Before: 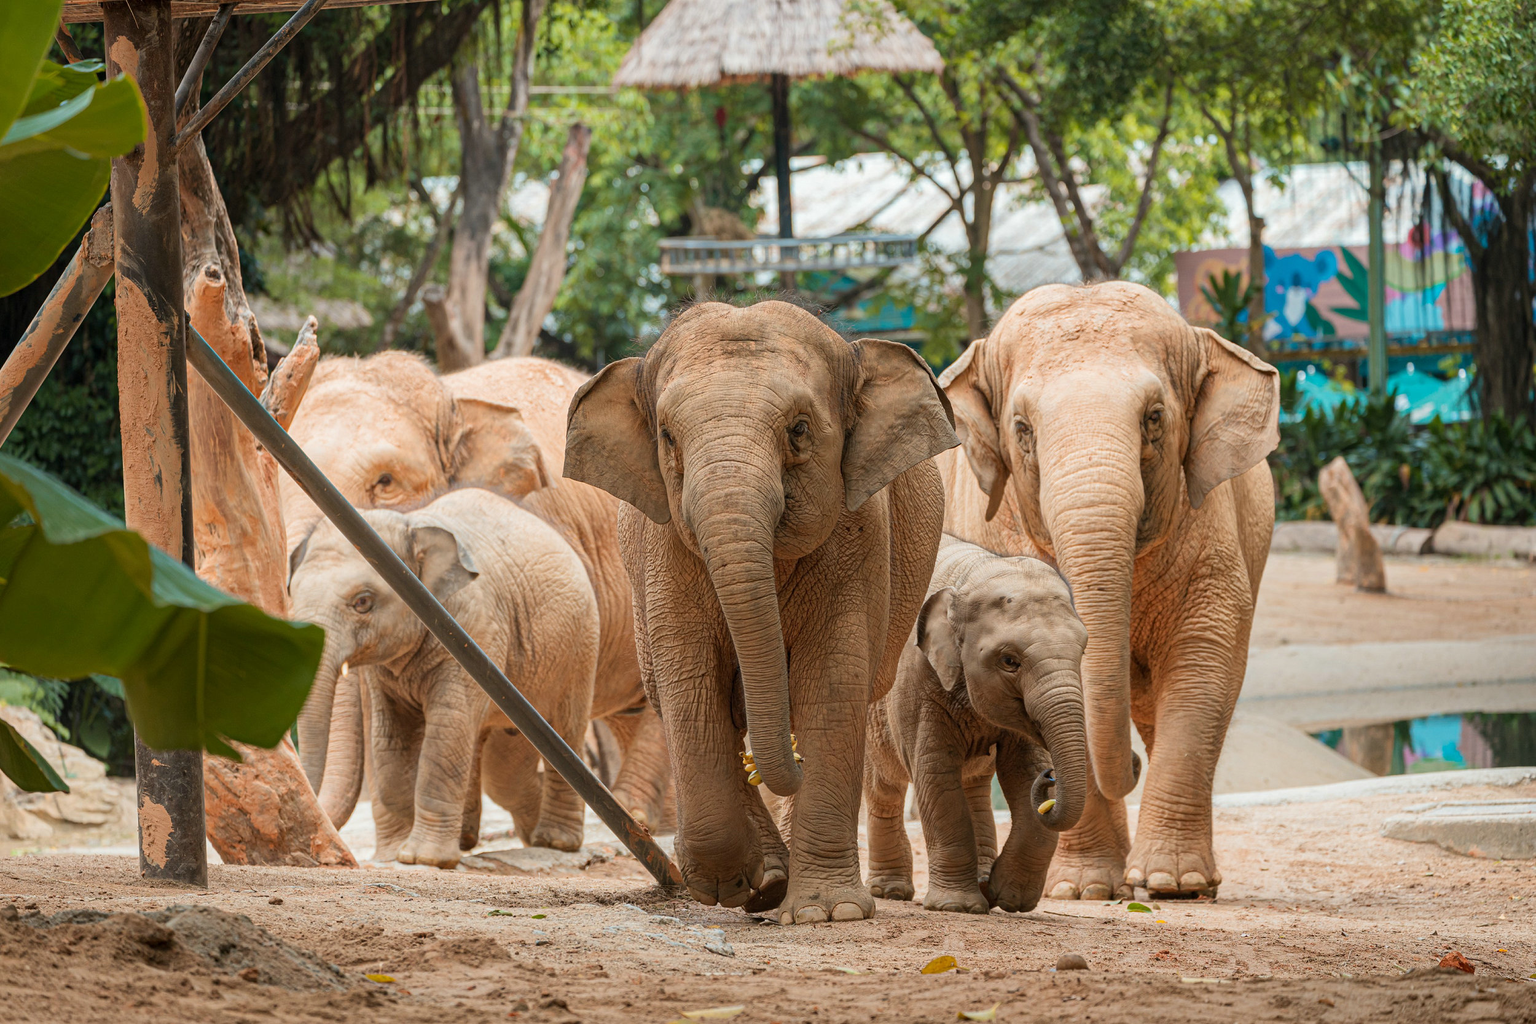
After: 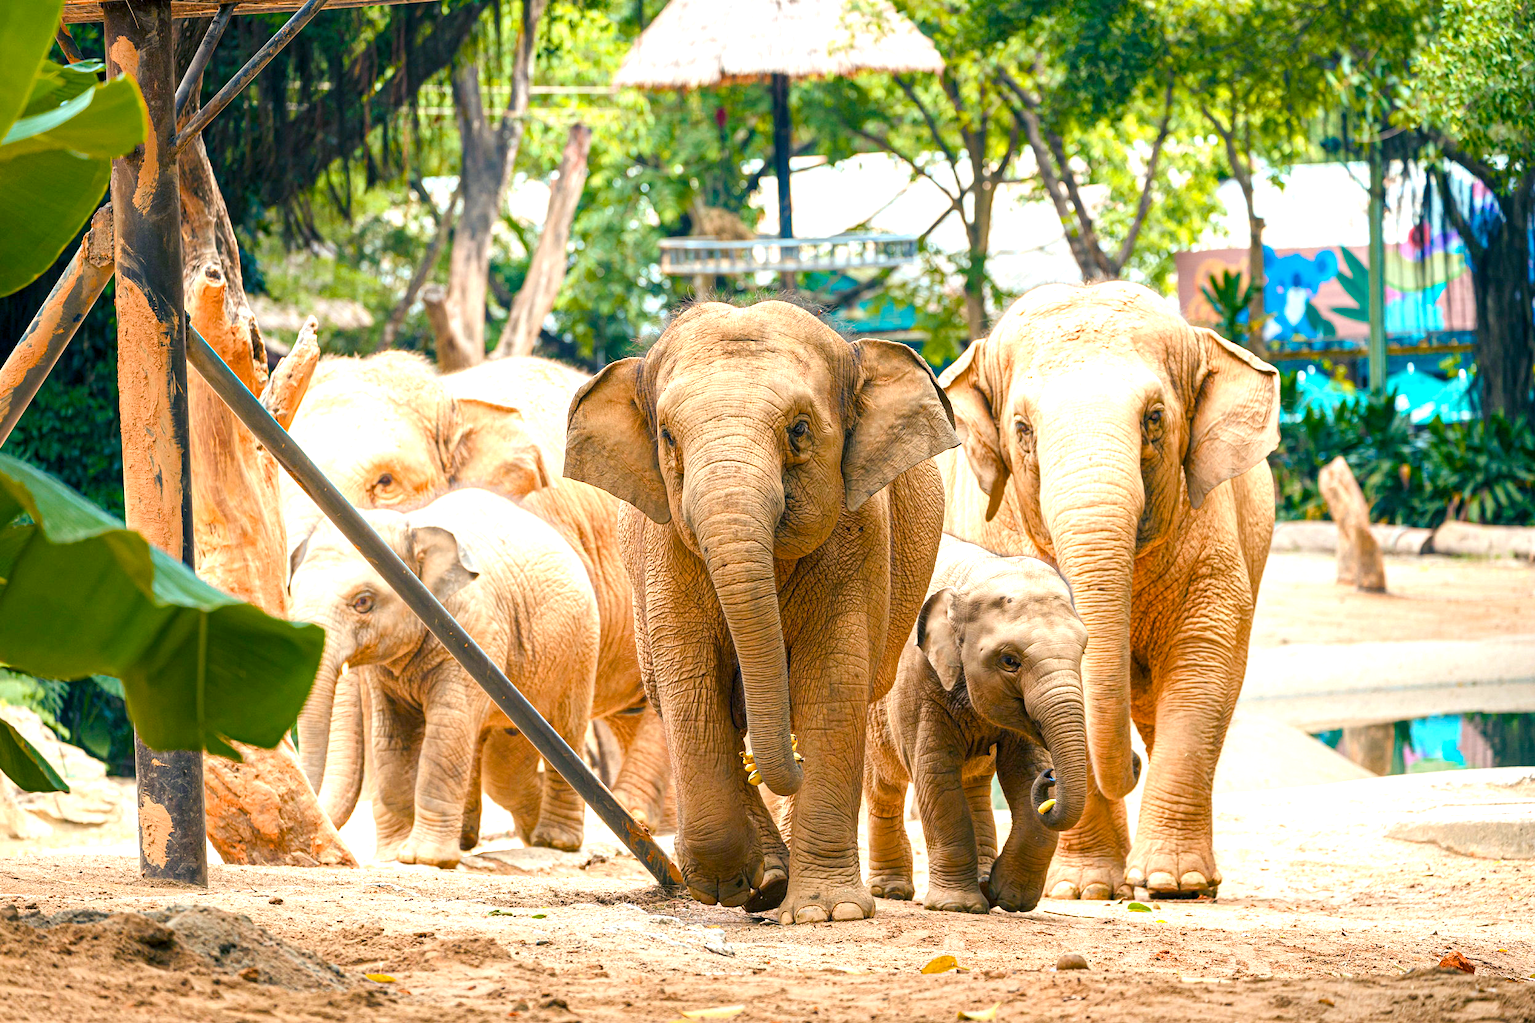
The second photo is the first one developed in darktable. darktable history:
exposure: black level correction 0.001, exposure 1.131 EV, compensate highlight preservation false
color balance rgb: shadows lift › luminance -40.954%, shadows lift › chroma 13.802%, shadows lift › hue 257.66°, perceptual saturation grading › global saturation 28.054%, perceptual saturation grading › highlights -25.455%, perceptual saturation grading › mid-tones 25.331%, perceptual saturation grading › shadows 49.409%, global vibrance 20%
